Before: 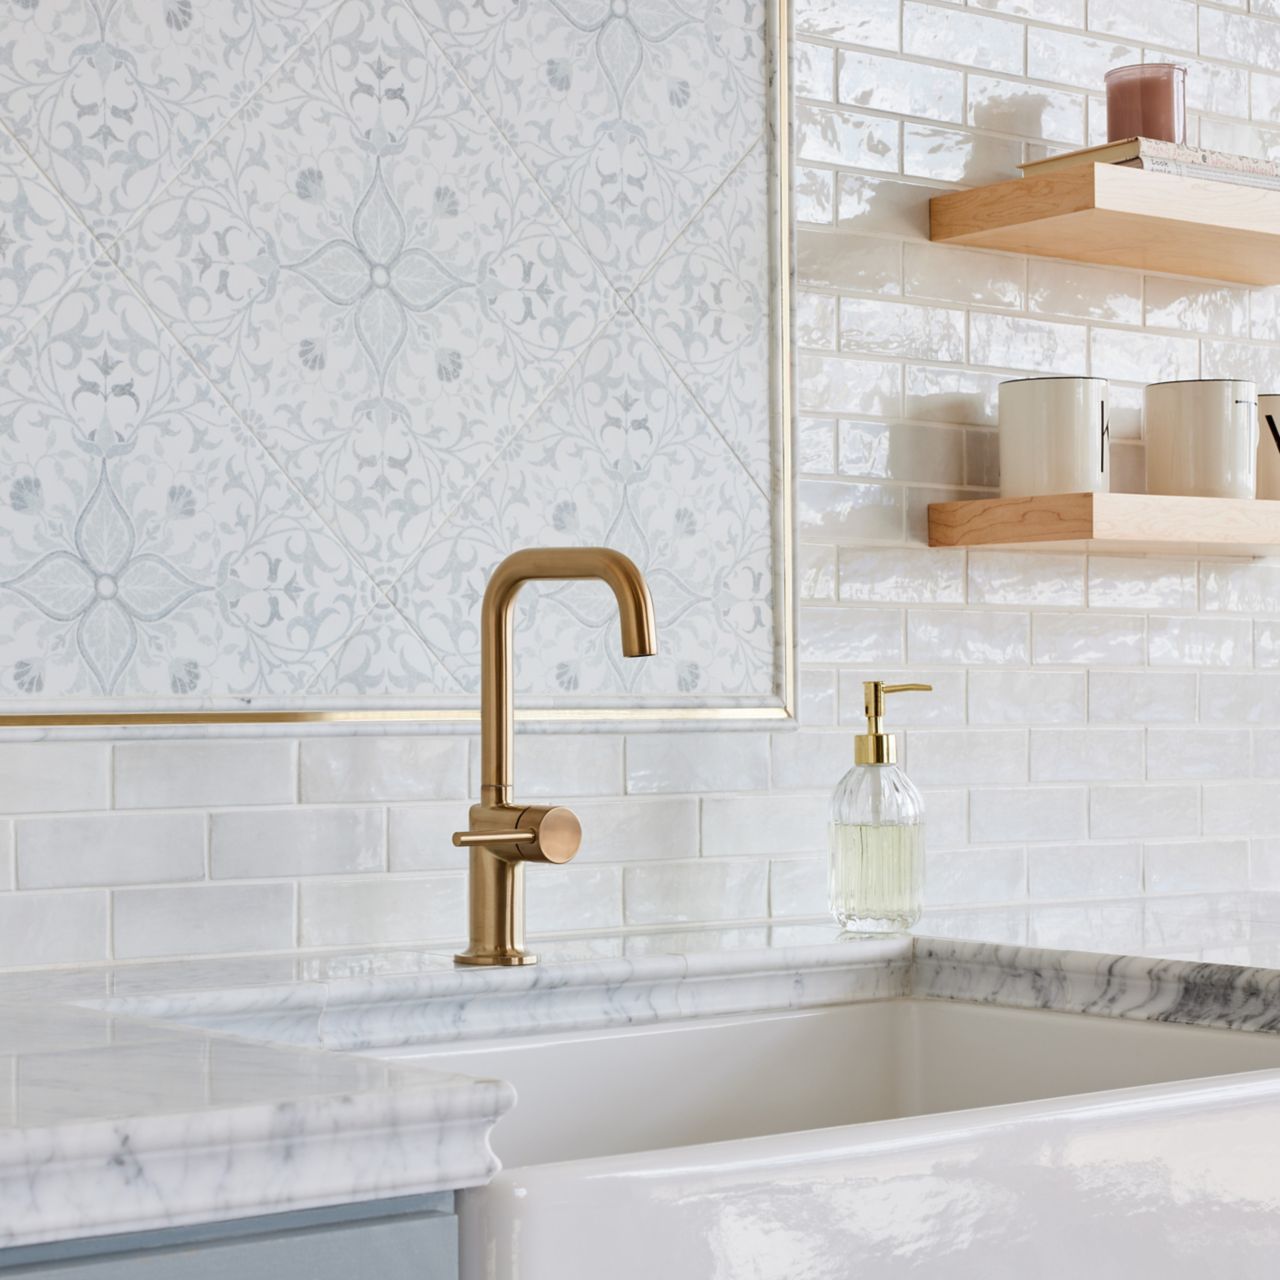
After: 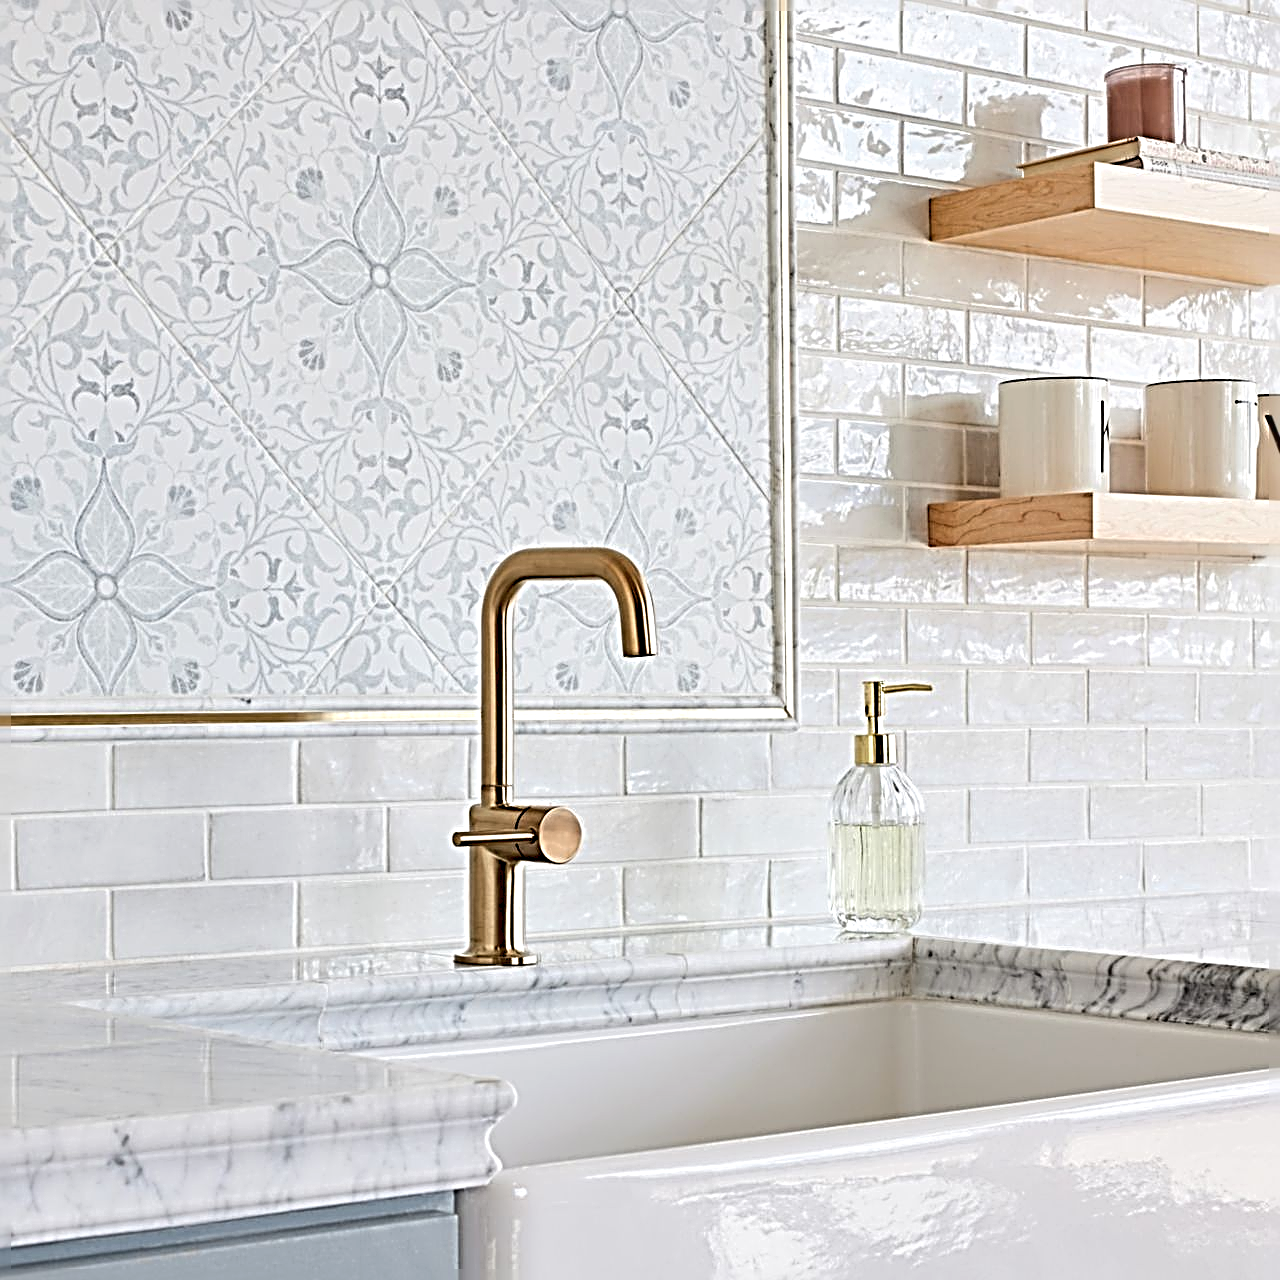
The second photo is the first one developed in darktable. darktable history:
sharpen: radius 4.001, amount 2
levels: levels [0, 0.476, 0.951]
